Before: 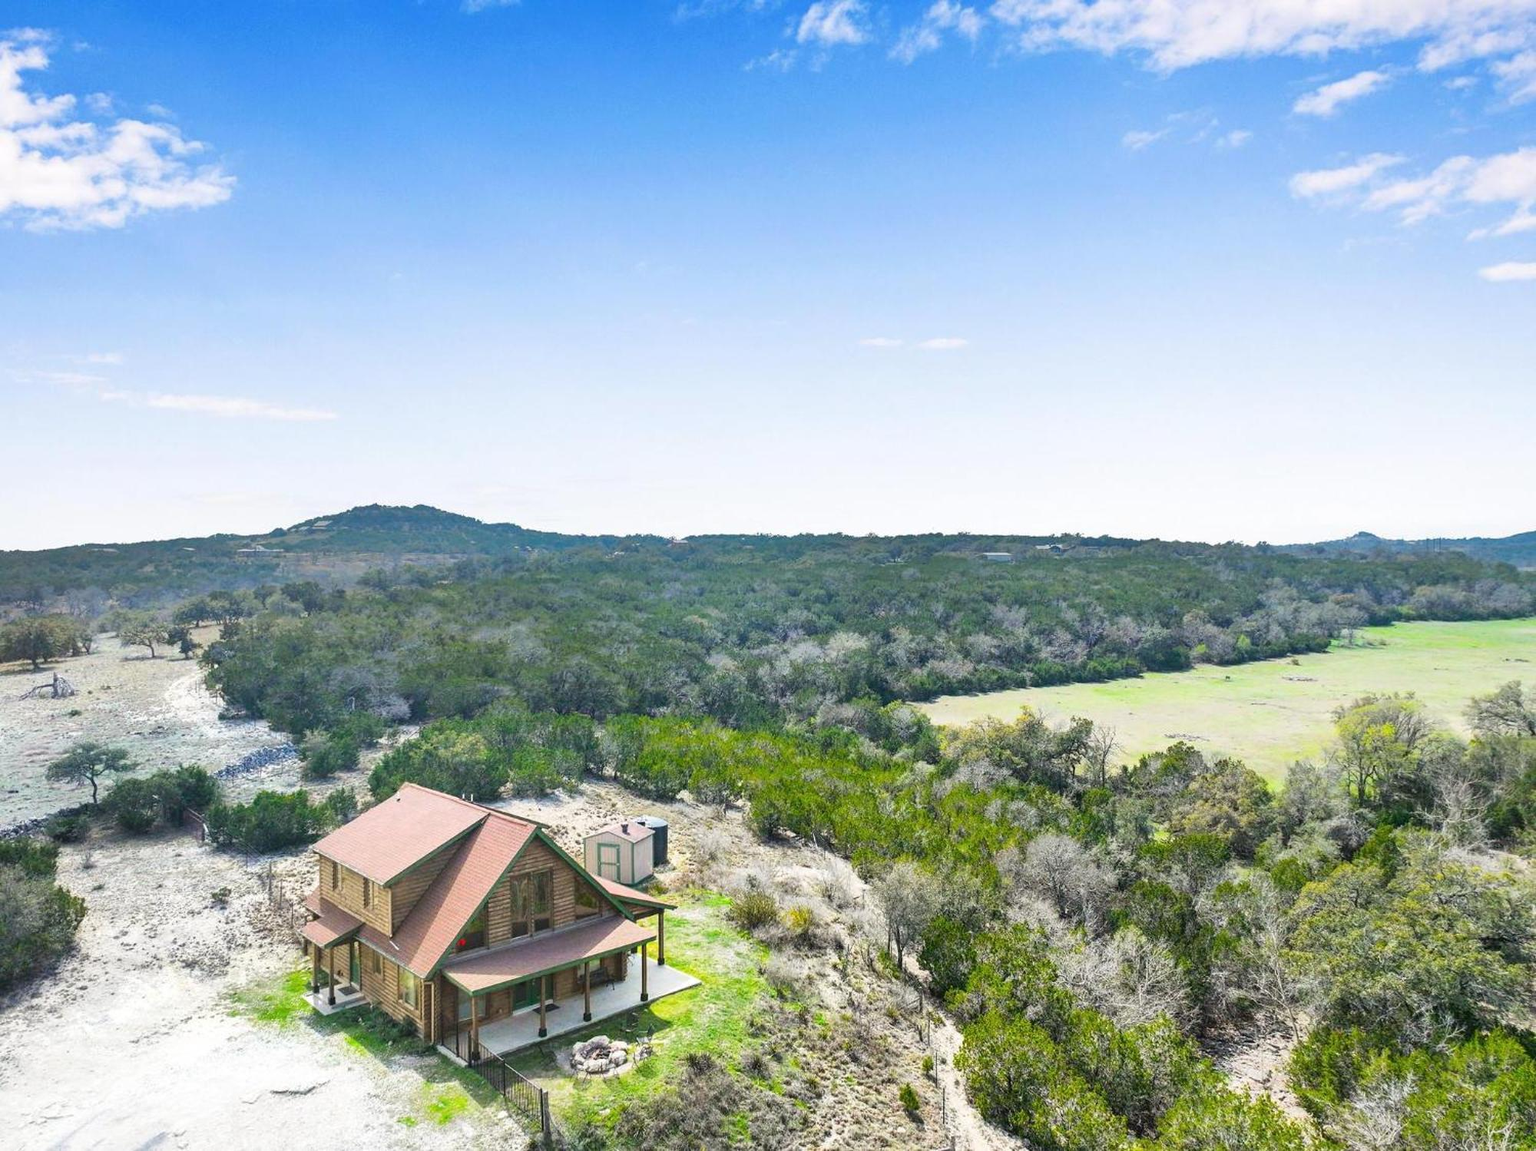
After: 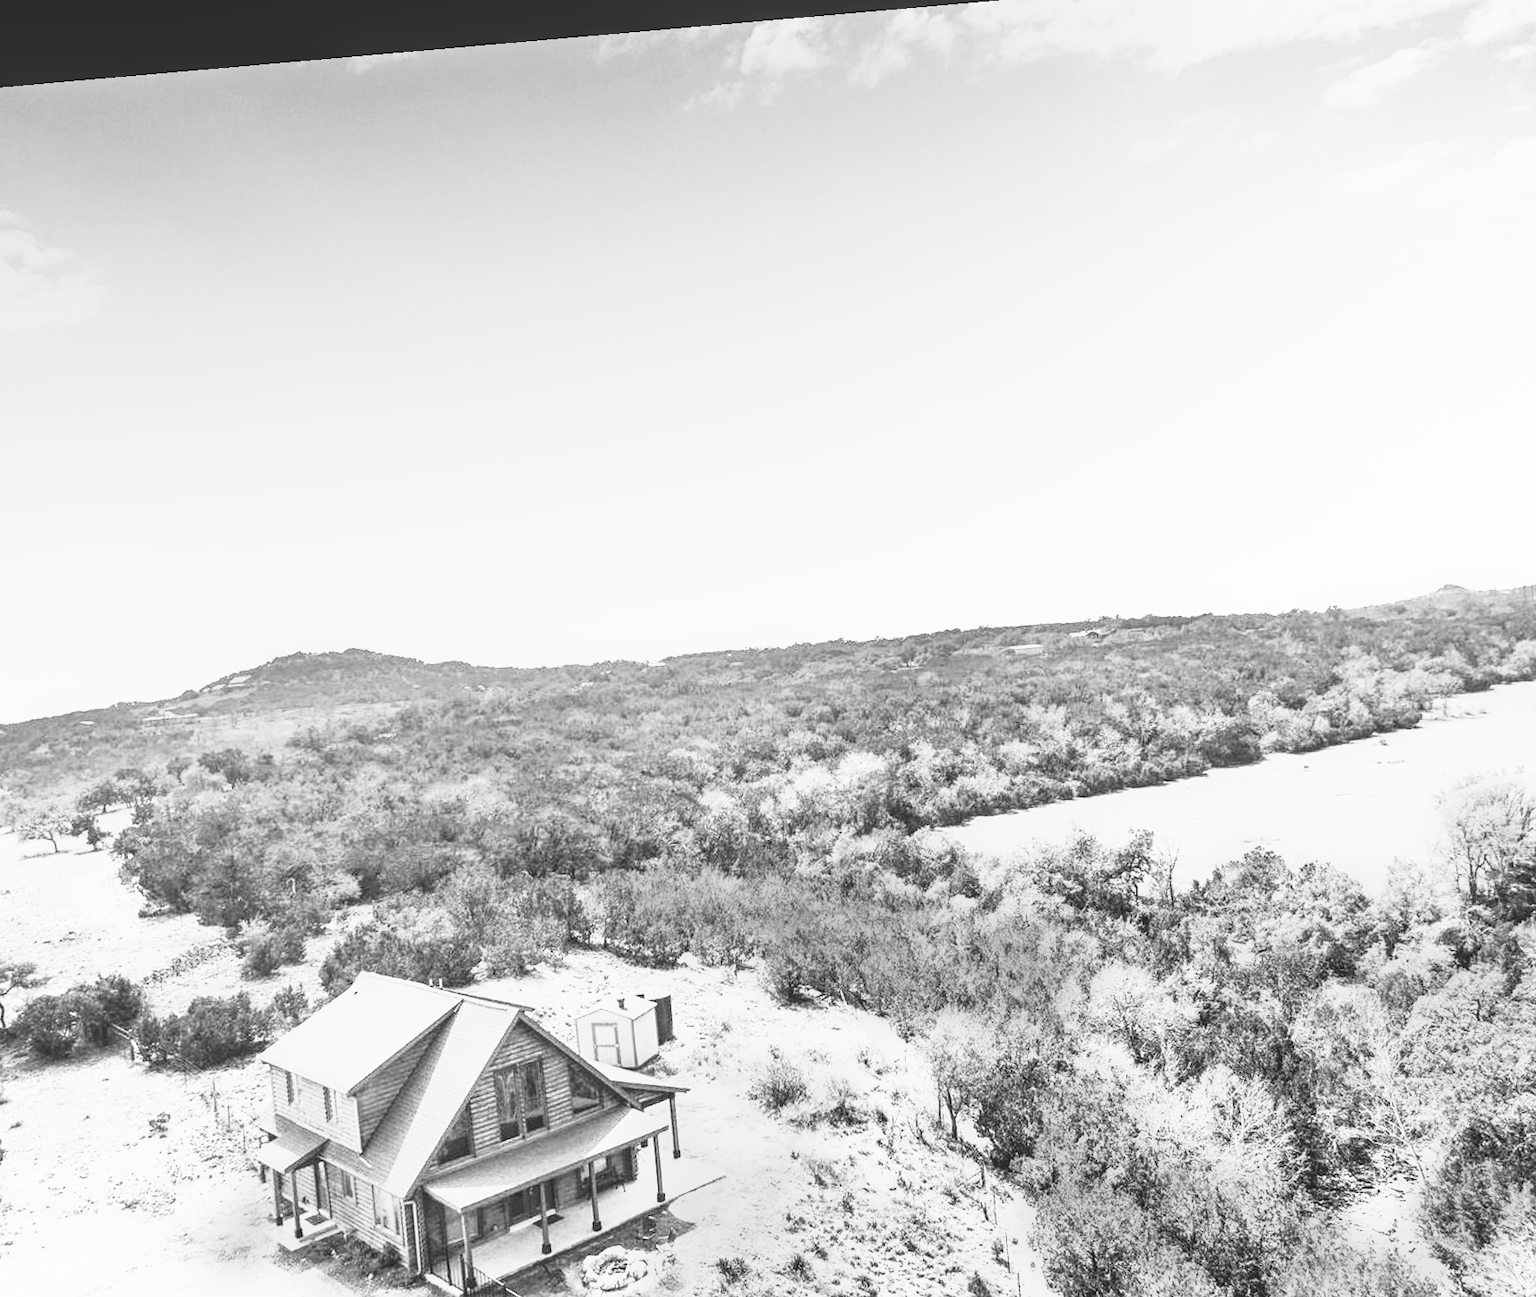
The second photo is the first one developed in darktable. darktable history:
color correction: highlights a* 1.59, highlights b* -1.7, saturation 2.48
crop: left 9.929%, top 3.475%, right 9.188%, bottom 9.529%
tone equalizer: -8 EV -0.417 EV, -7 EV -0.389 EV, -6 EV -0.333 EV, -5 EV -0.222 EV, -3 EV 0.222 EV, -2 EV 0.333 EV, -1 EV 0.389 EV, +0 EV 0.417 EV, edges refinement/feathering 500, mask exposure compensation -1.57 EV, preserve details no
monochrome: on, module defaults
base curve: curves: ch0 [(0, 0) (0.012, 0.01) (0.073, 0.168) (0.31, 0.711) (0.645, 0.957) (1, 1)], preserve colors none
rotate and perspective: rotation -4.98°, automatic cropping off
local contrast: highlights 48%, shadows 0%, detail 100%
contrast brightness saturation: contrast 0.13, brightness -0.05, saturation 0.16
